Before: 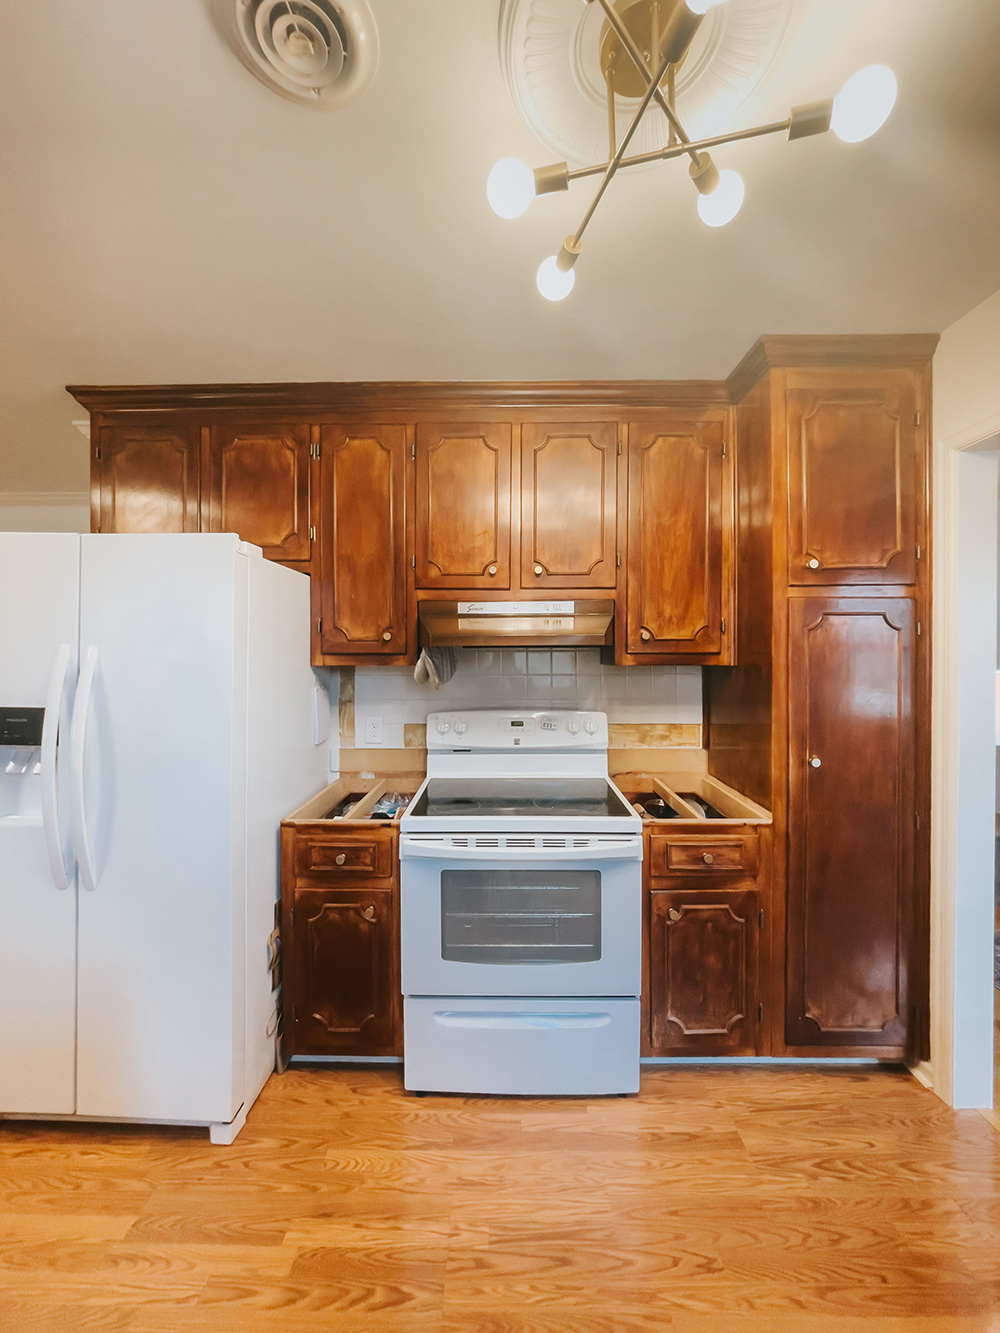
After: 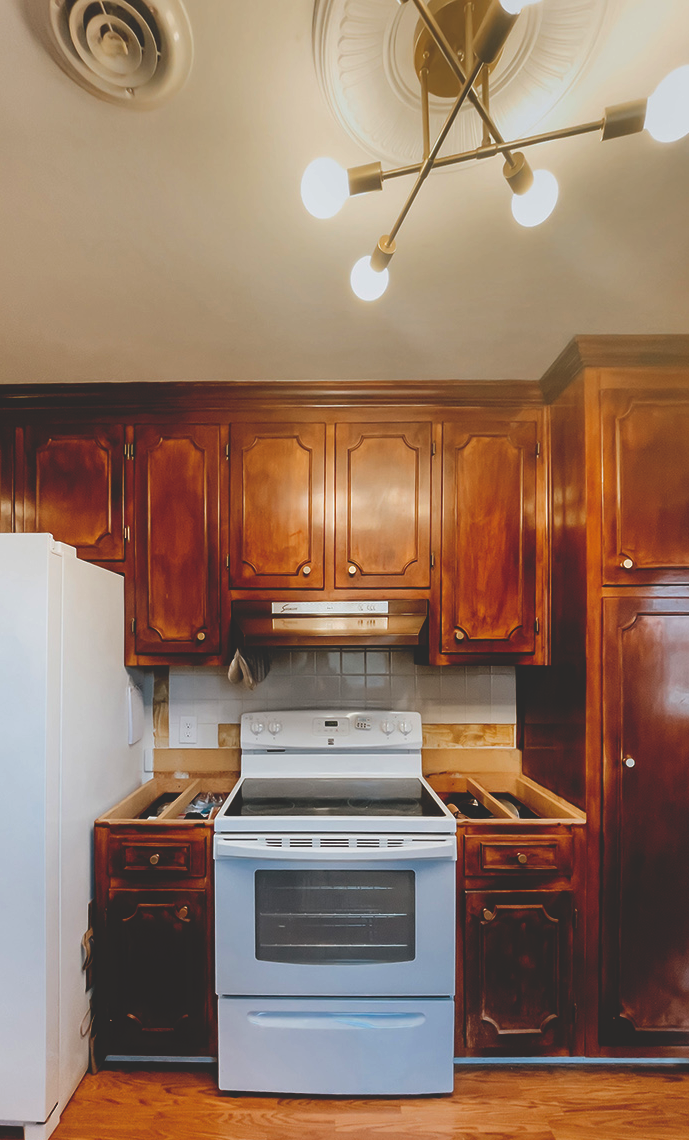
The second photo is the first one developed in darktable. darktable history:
crop: left 18.662%, right 12.34%, bottom 14.429%
base curve: curves: ch0 [(0, 0.02) (0.083, 0.036) (1, 1)], preserve colors none
